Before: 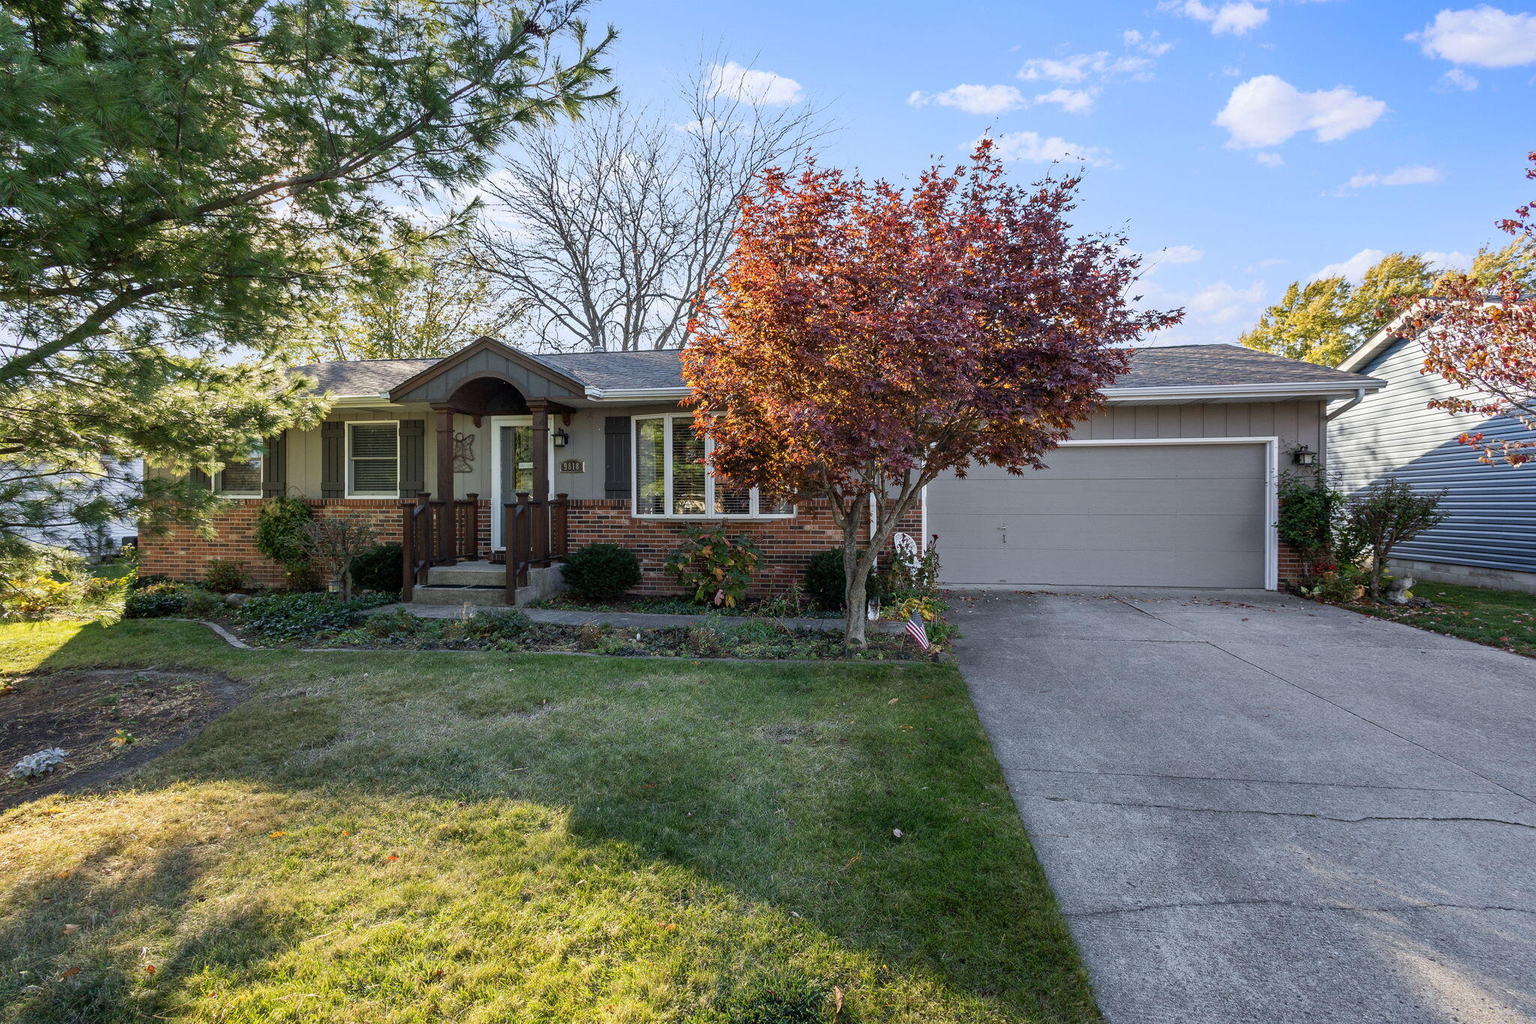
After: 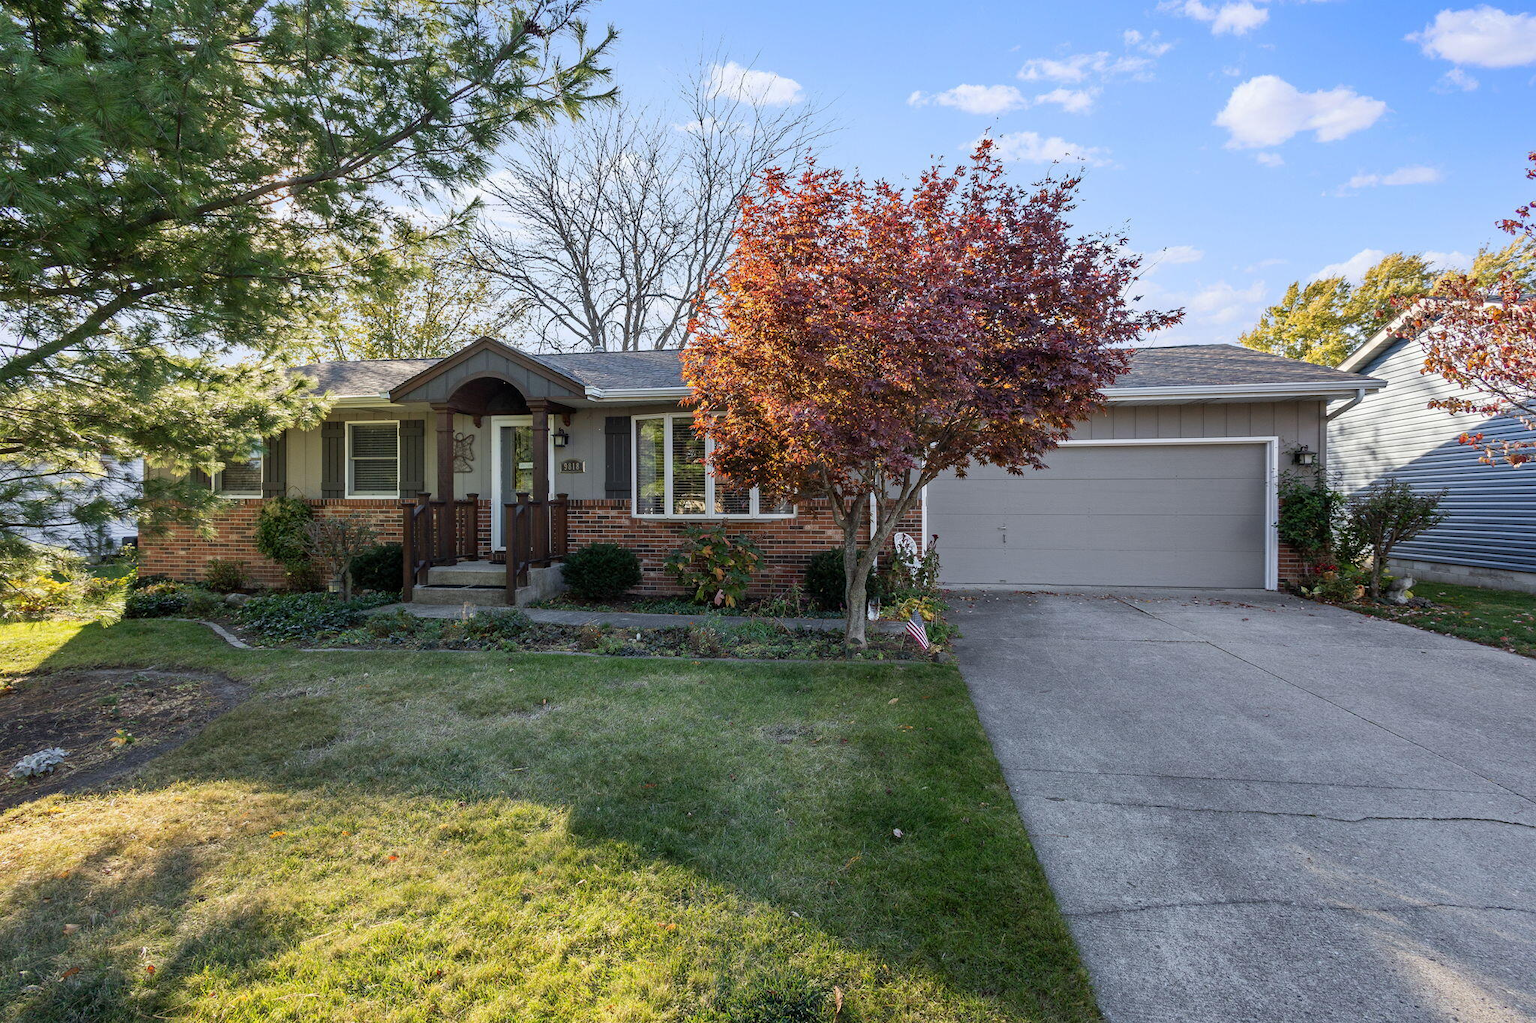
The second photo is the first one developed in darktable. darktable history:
color correction: highlights a* -0.108, highlights b* 0.111
